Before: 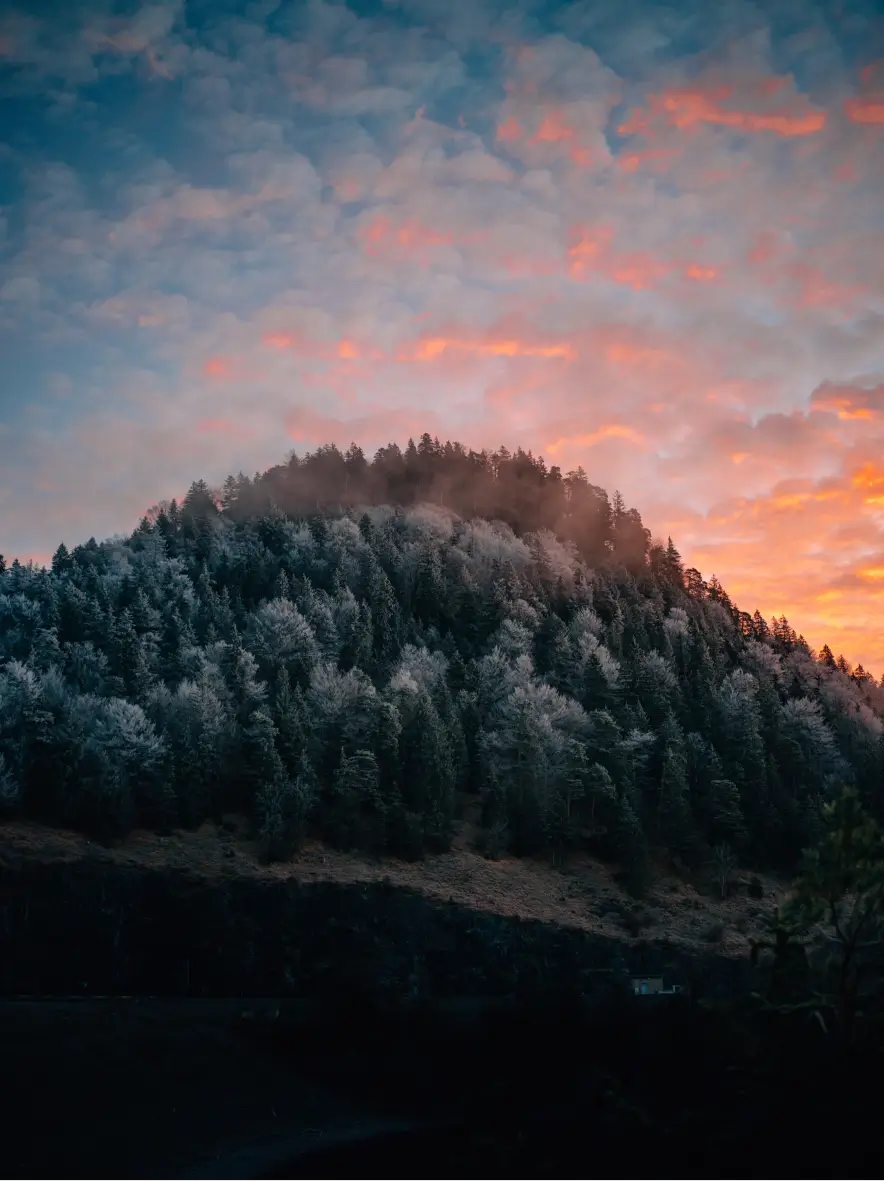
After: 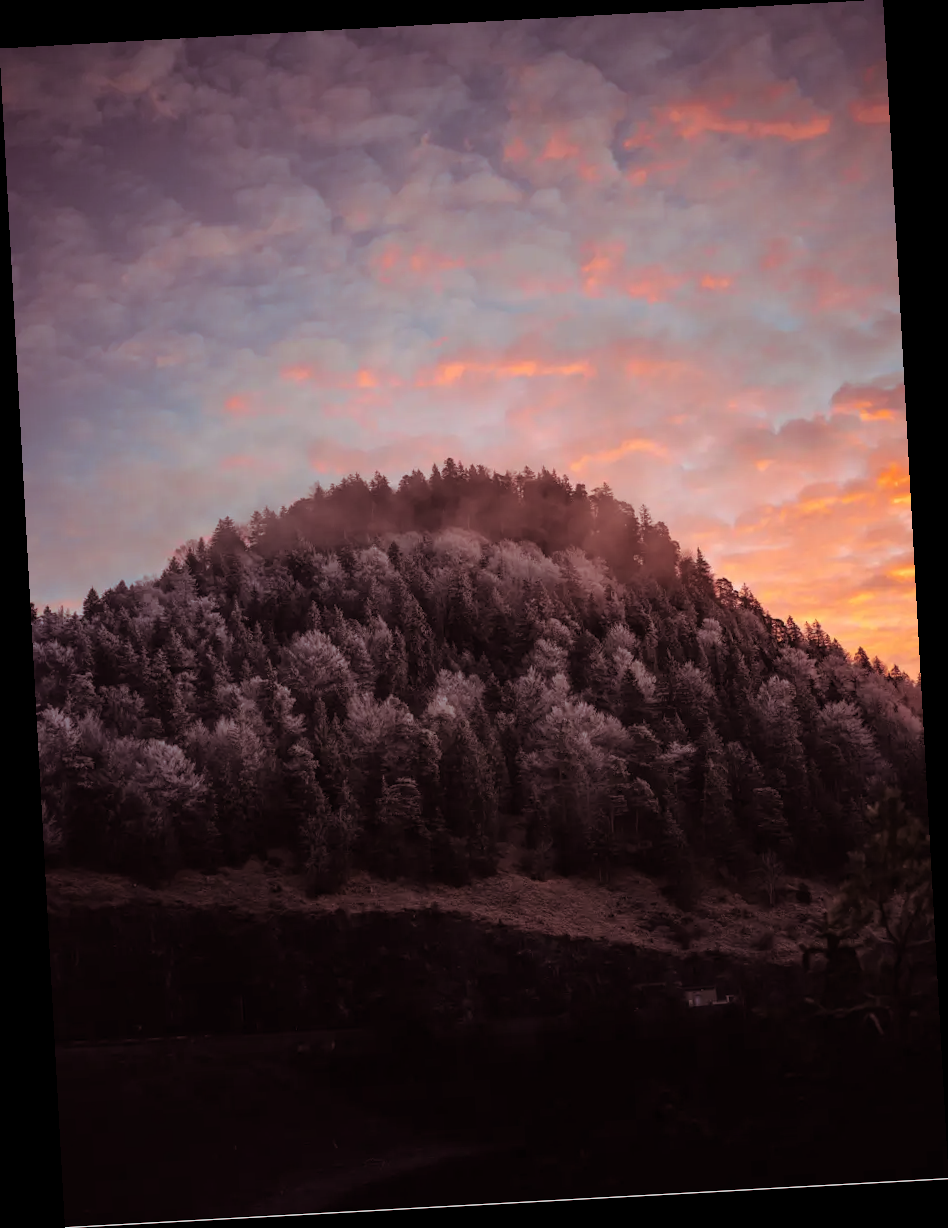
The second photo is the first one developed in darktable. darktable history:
split-toning: highlights › hue 180°
rotate and perspective: rotation -3.18°, automatic cropping off
